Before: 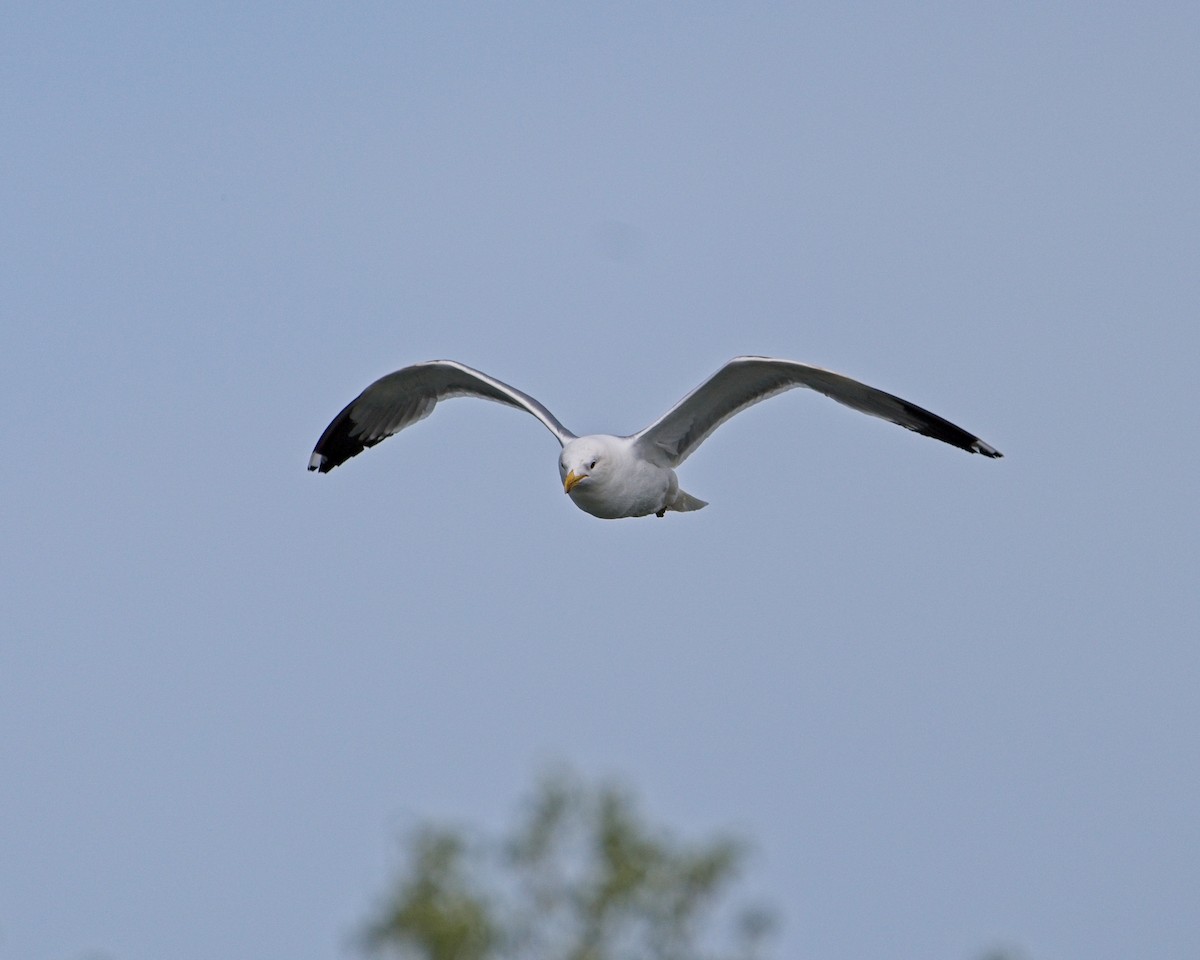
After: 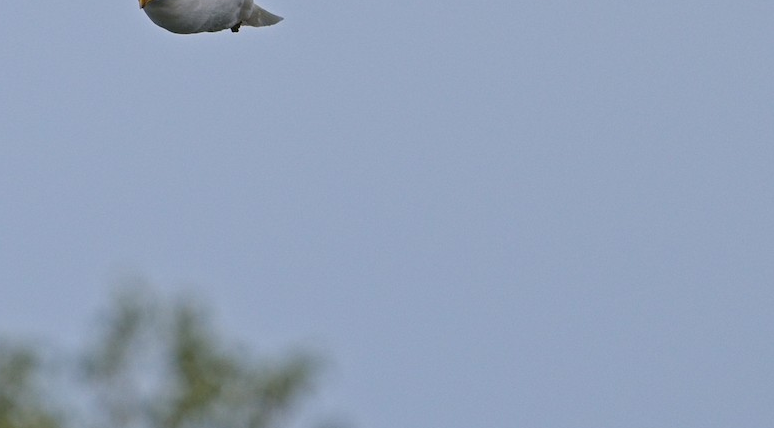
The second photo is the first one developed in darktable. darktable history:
crop and rotate: left 35.5%, top 50.552%, bottom 4.822%
